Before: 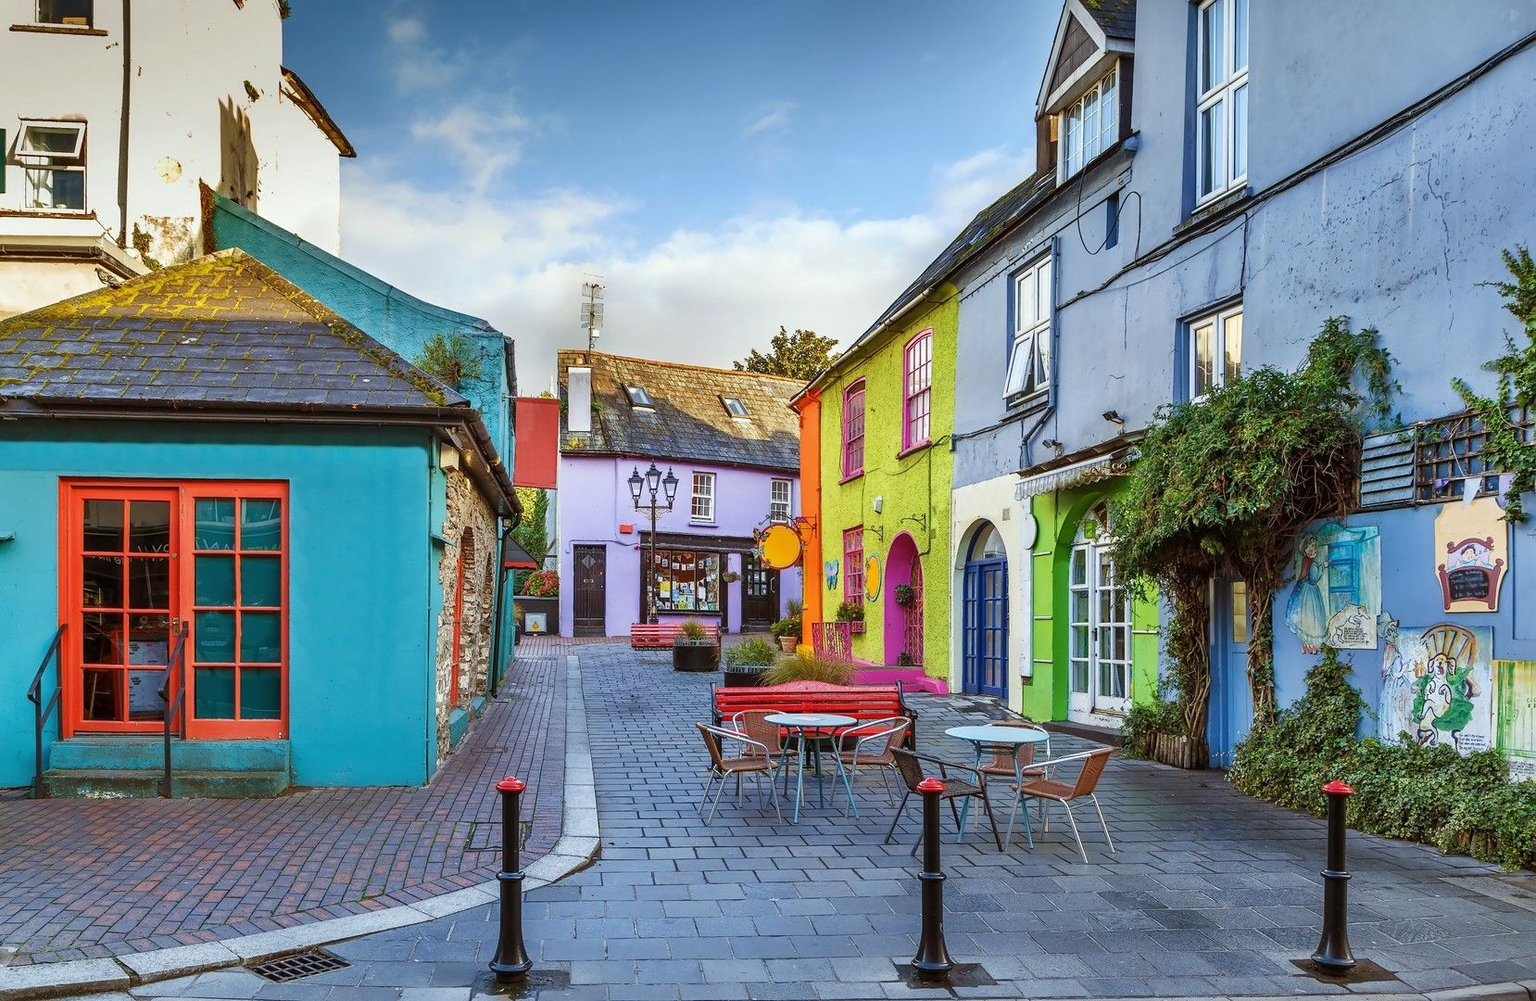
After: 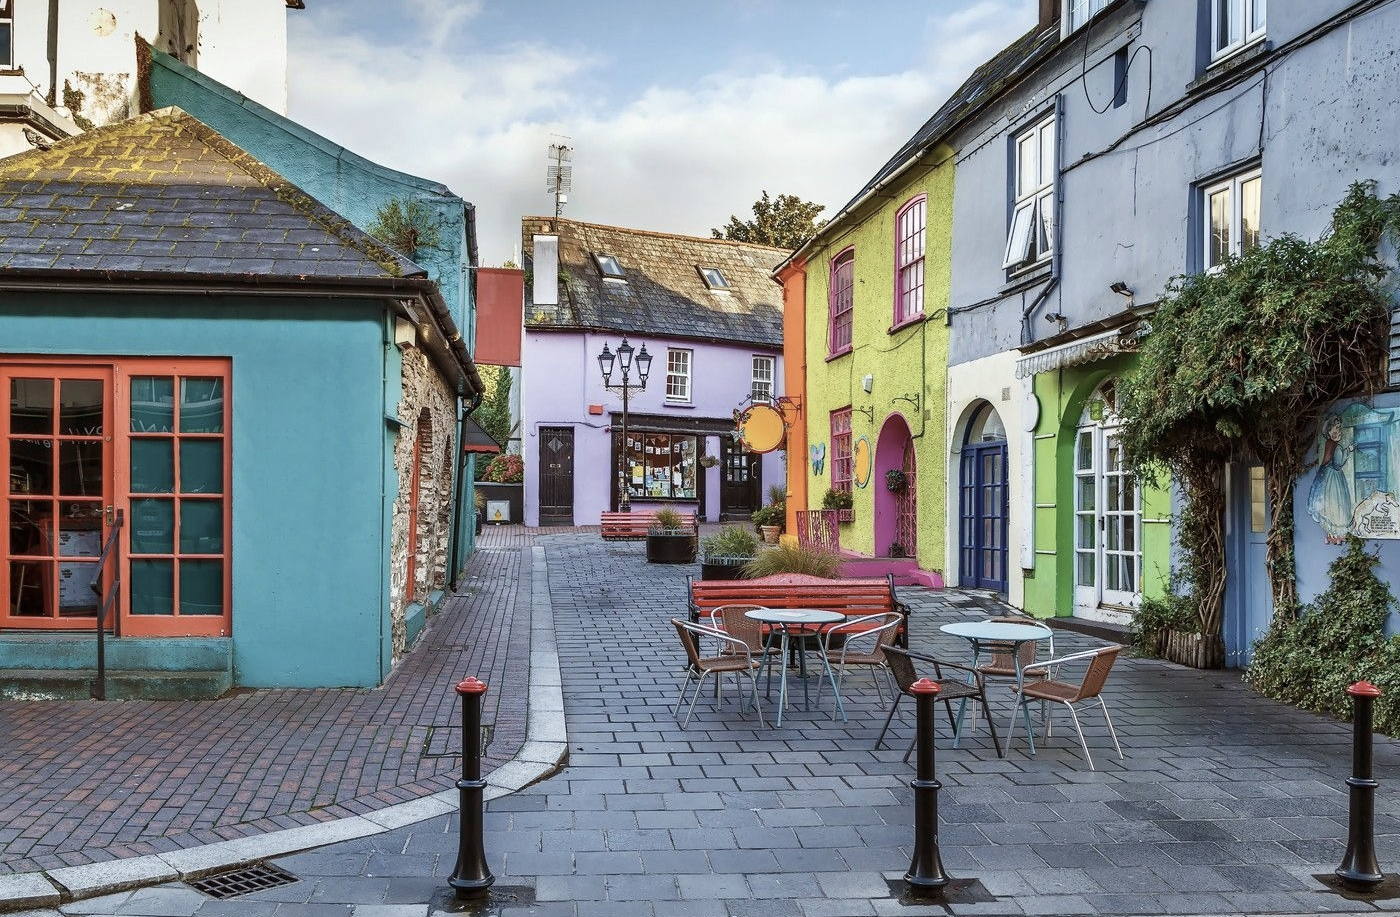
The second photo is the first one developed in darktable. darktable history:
contrast brightness saturation: contrast 0.102, saturation -0.375
crop and rotate: left 4.867%, top 15.081%, right 10.642%
